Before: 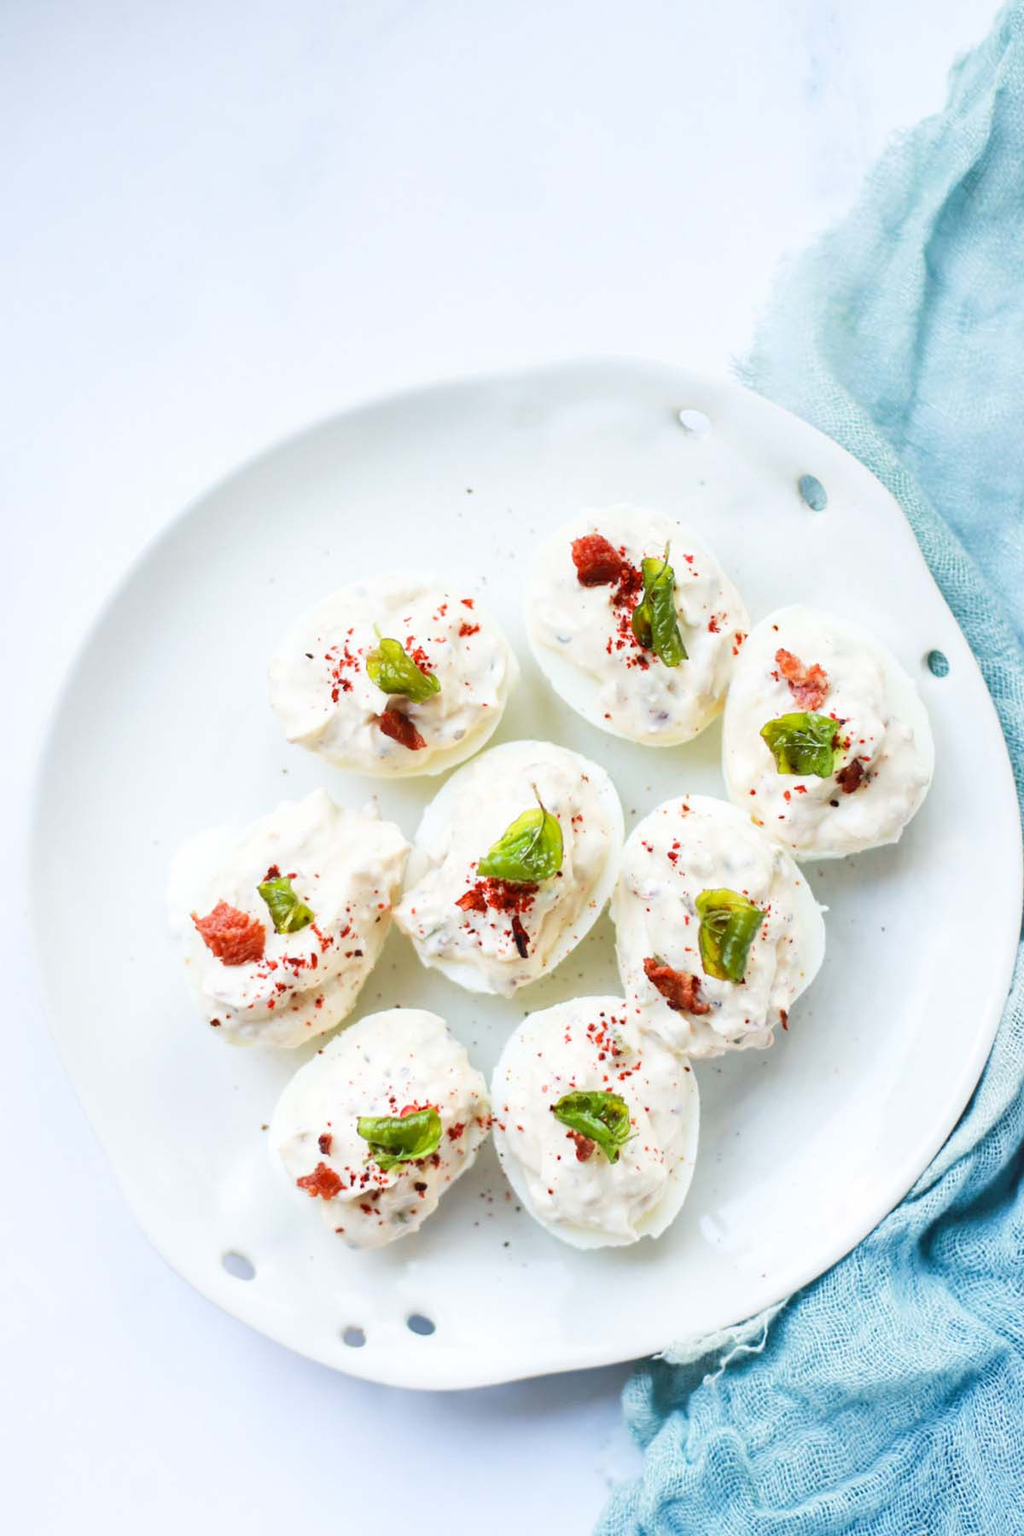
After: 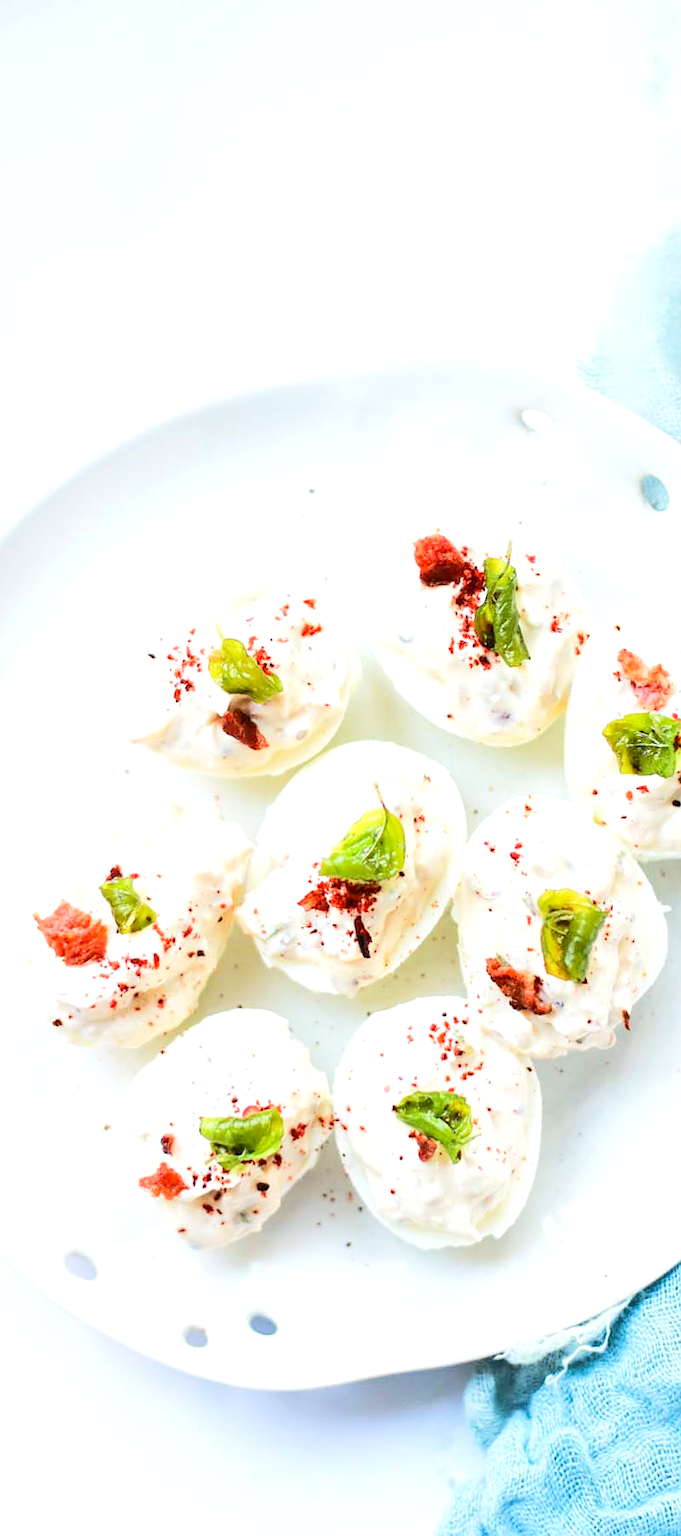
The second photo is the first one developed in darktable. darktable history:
rotate and perspective: crop left 0, crop top 0
exposure: black level correction 0.001, exposure 0.3 EV, compensate highlight preservation false
color balance: on, module defaults
crop: left 15.419%, right 17.914%
rgb curve: curves: ch0 [(0, 0) (0.284, 0.292) (0.505, 0.644) (1, 1)], compensate middle gray true
local contrast: highlights 100%, shadows 100%, detail 120%, midtone range 0.2
sharpen: radius 1
